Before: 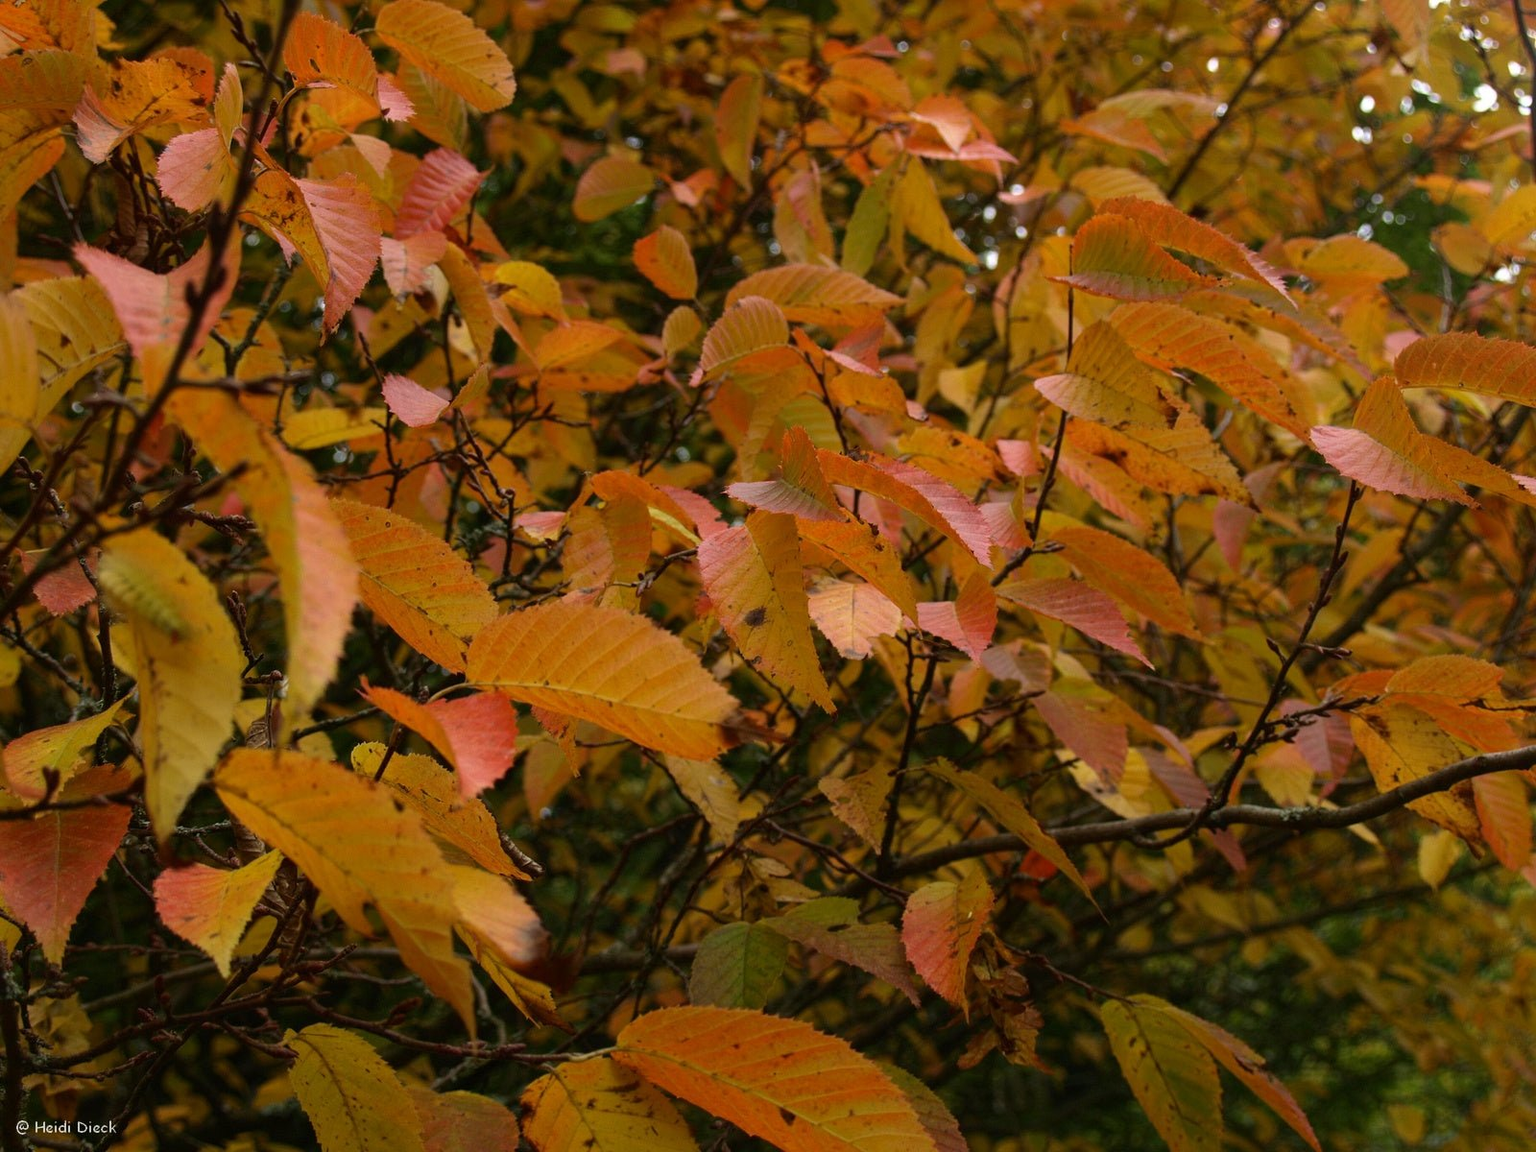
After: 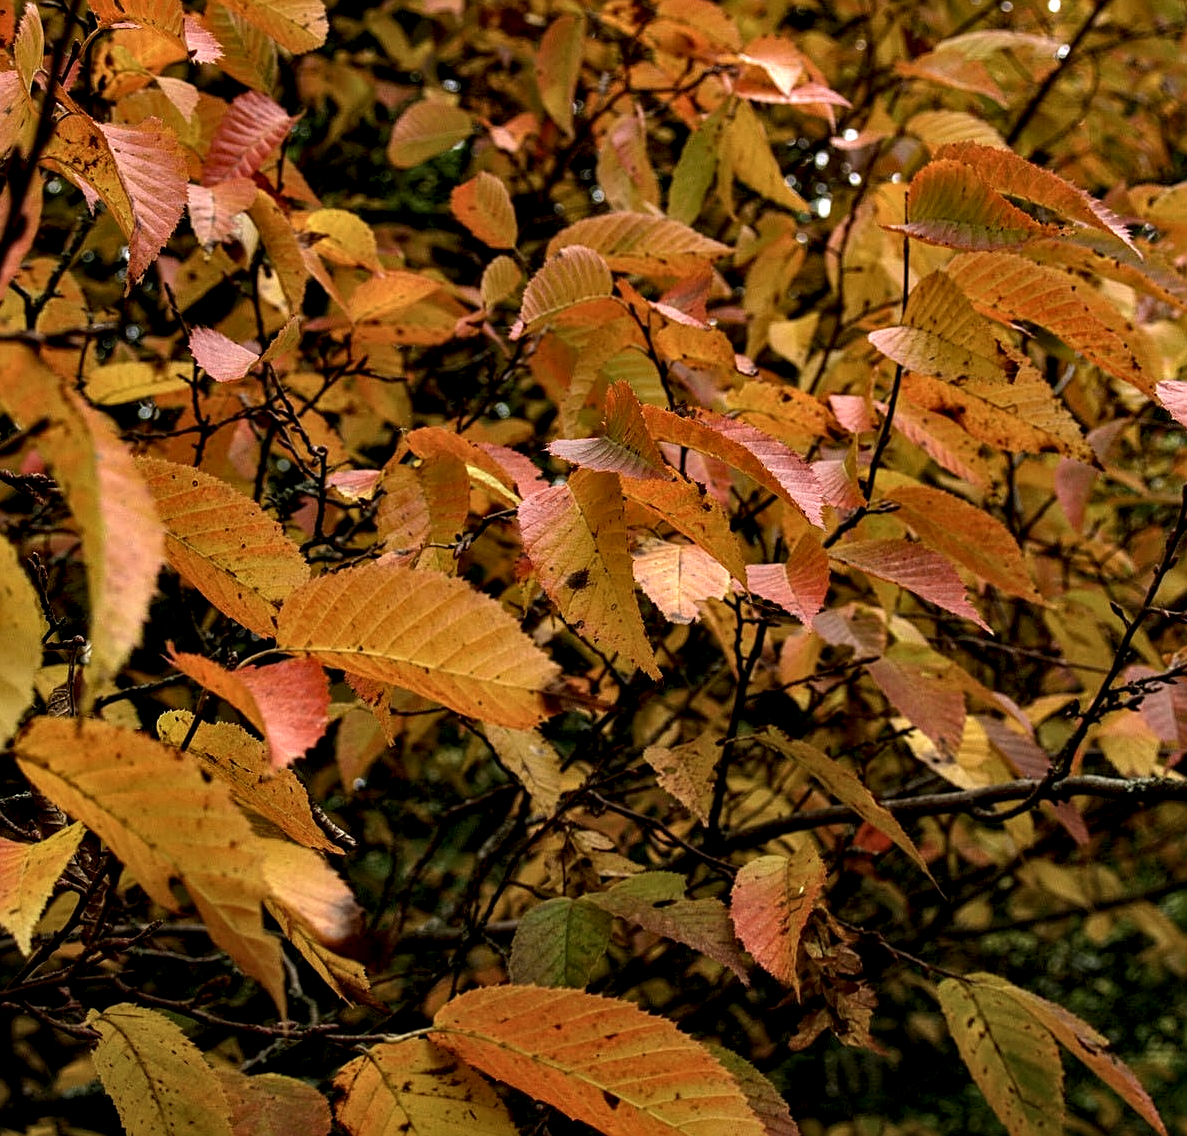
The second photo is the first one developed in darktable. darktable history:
sharpen: on, module defaults
crop and rotate: left 13.15%, top 5.251%, right 12.609%
contrast equalizer: octaves 7, y [[0.609, 0.611, 0.615, 0.613, 0.607, 0.603], [0.504, 0.498, 0.496, 0.499, 0.506, 0.516], [0 ×6], [0 ×6], [0 ×6]]
local contrast: on, module defaults
